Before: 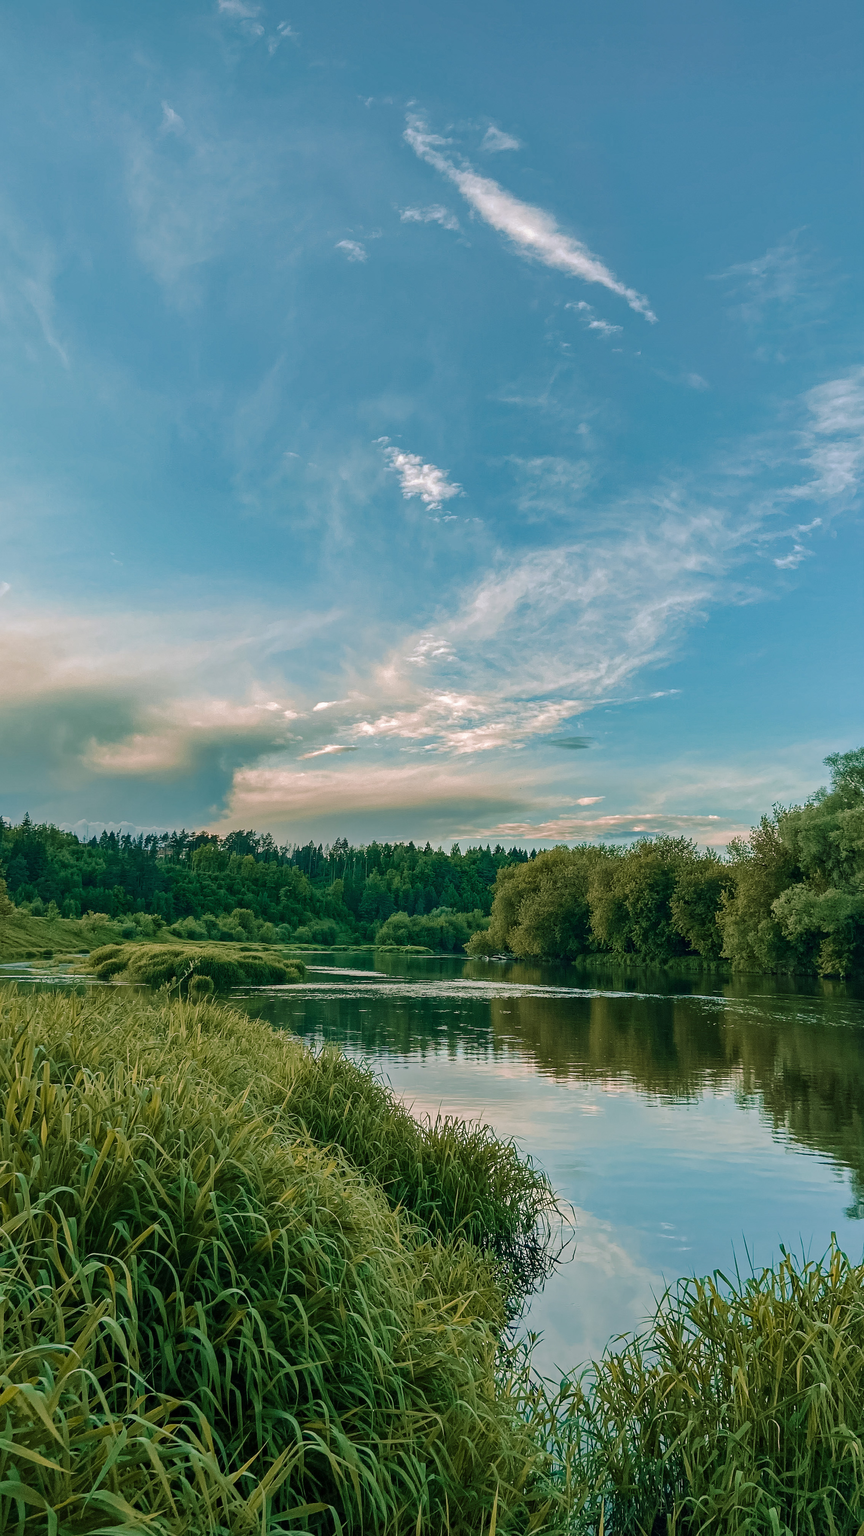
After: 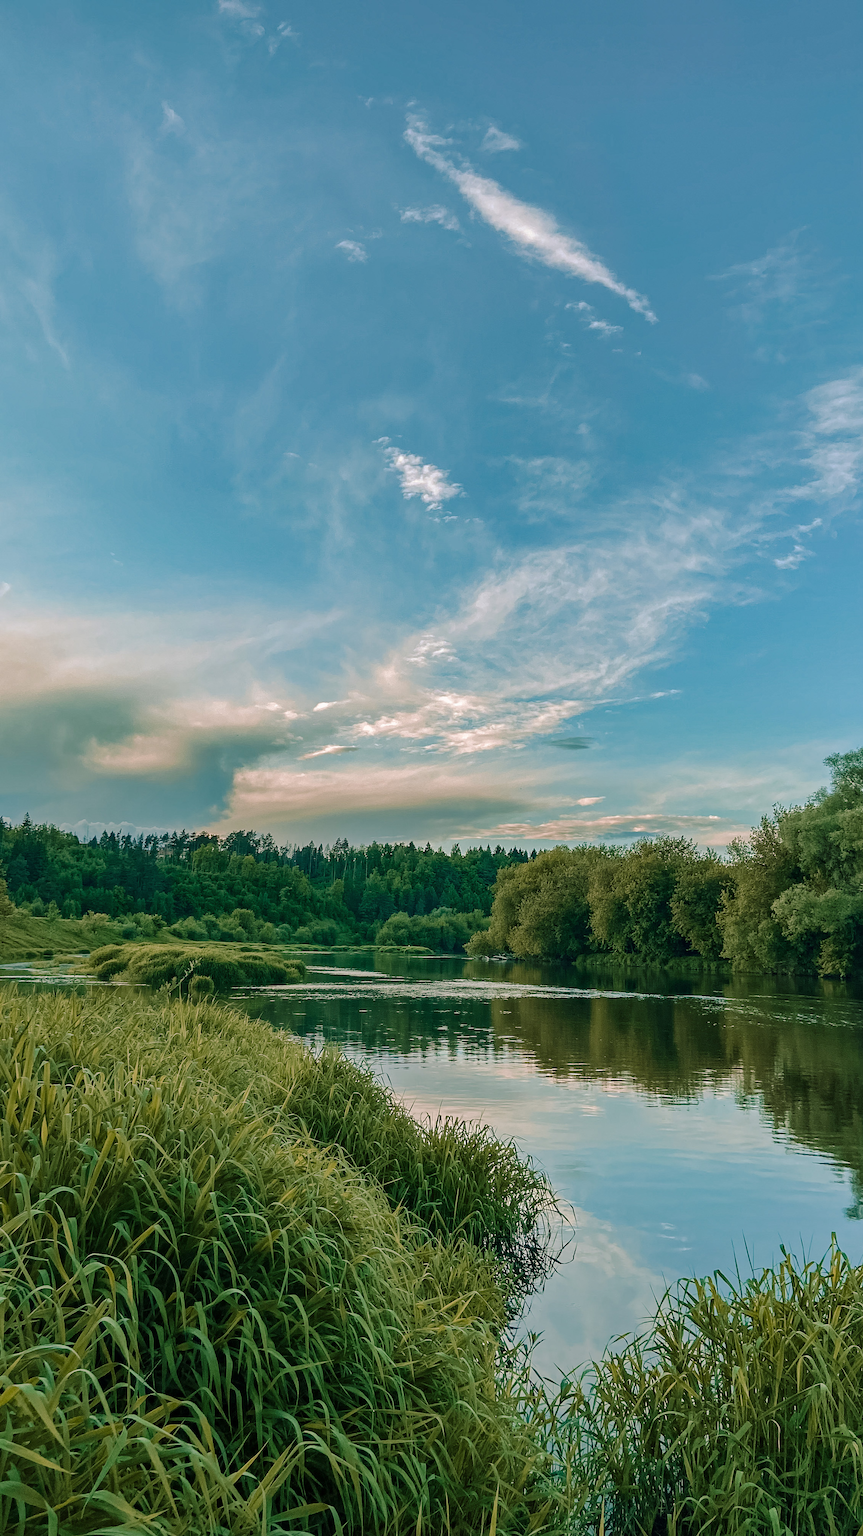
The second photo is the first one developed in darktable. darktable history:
color calibration: illuminant same as pipeline (D50), adaptation XYZ, x 0.346, y 0.359, temperature 5006.64 K
